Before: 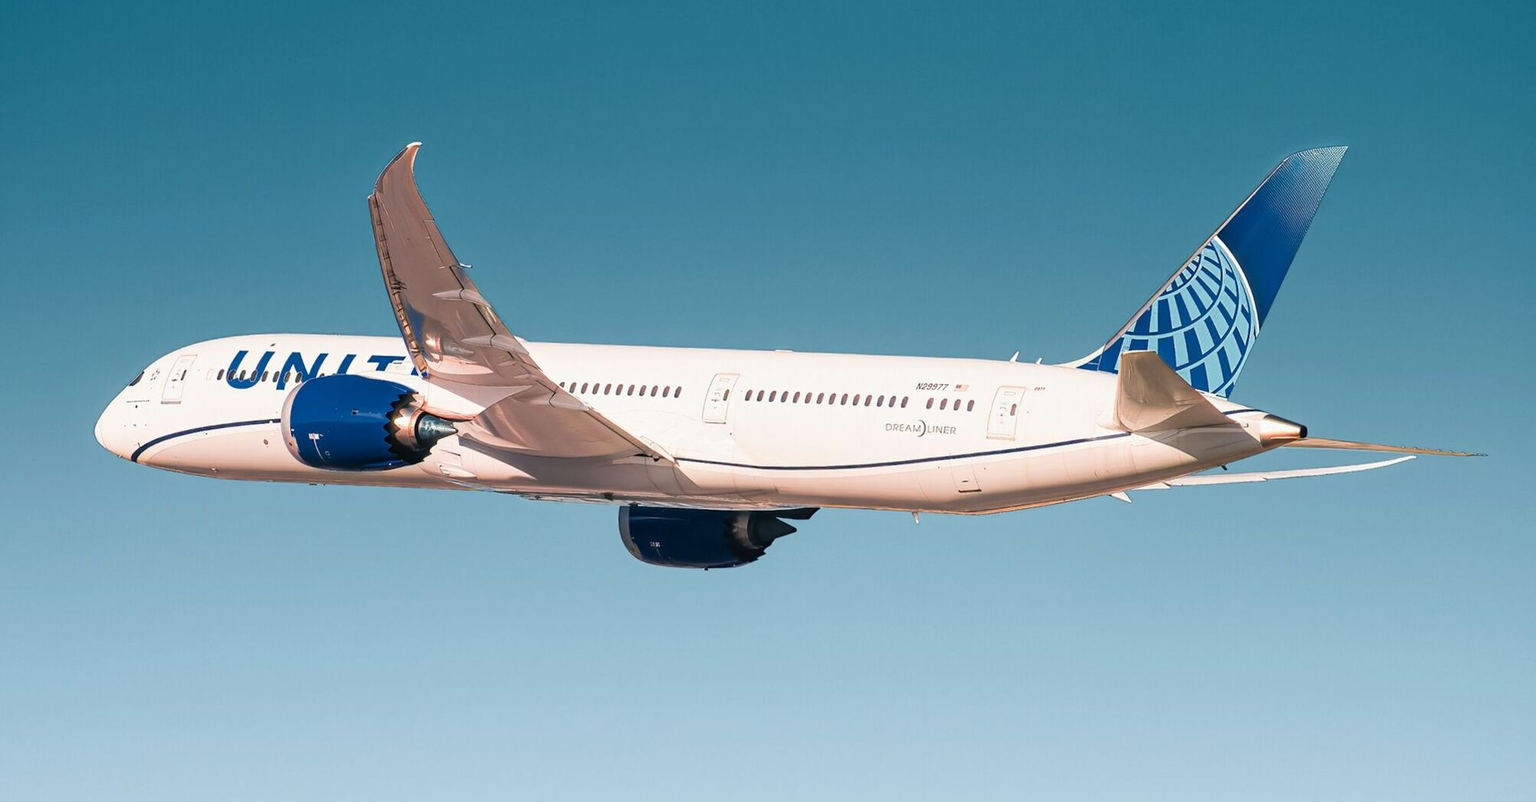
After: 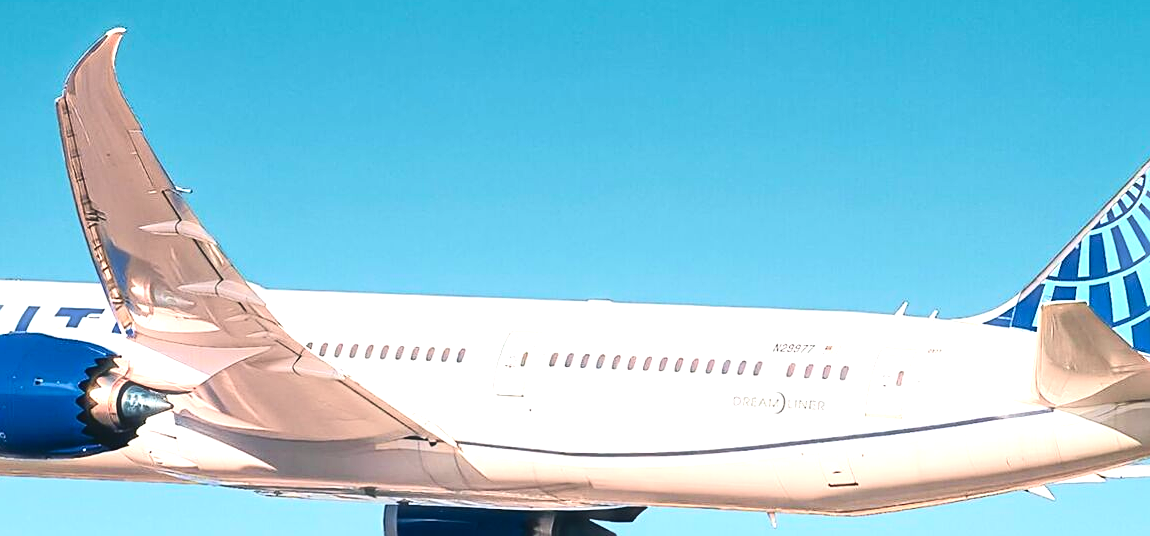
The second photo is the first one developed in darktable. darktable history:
haze removal: strength -0.09, compatibility mode true, adaptive false
exposure: black level correction 0, exposure 0.948 EV, compensate exposure bias true, compensate highlight preservation false
crop: left 21.208%, top 15.142%, right 21.561%, bottom 33.728%
sharpen: on, module defaults
tone curve: curves: ch0 [(0, 0.047) (0.15, 0.127) (0.46, 0.466) (0.751, 0.788) (1, 0.961)]; ch1 [(0, 0) (0.43, 0.408) (0.476, 0.469) (0.505, 0.501) (0.553, 0.557) (0.592, 0.58) (0.631, 0.625) (1, 1)]; ch2 [(0, 0) (0.505, 0.495) (0.55, 0.557) (0.583, 0.573) (1, 1)], color space Lab, independent channels, preserve colors none
